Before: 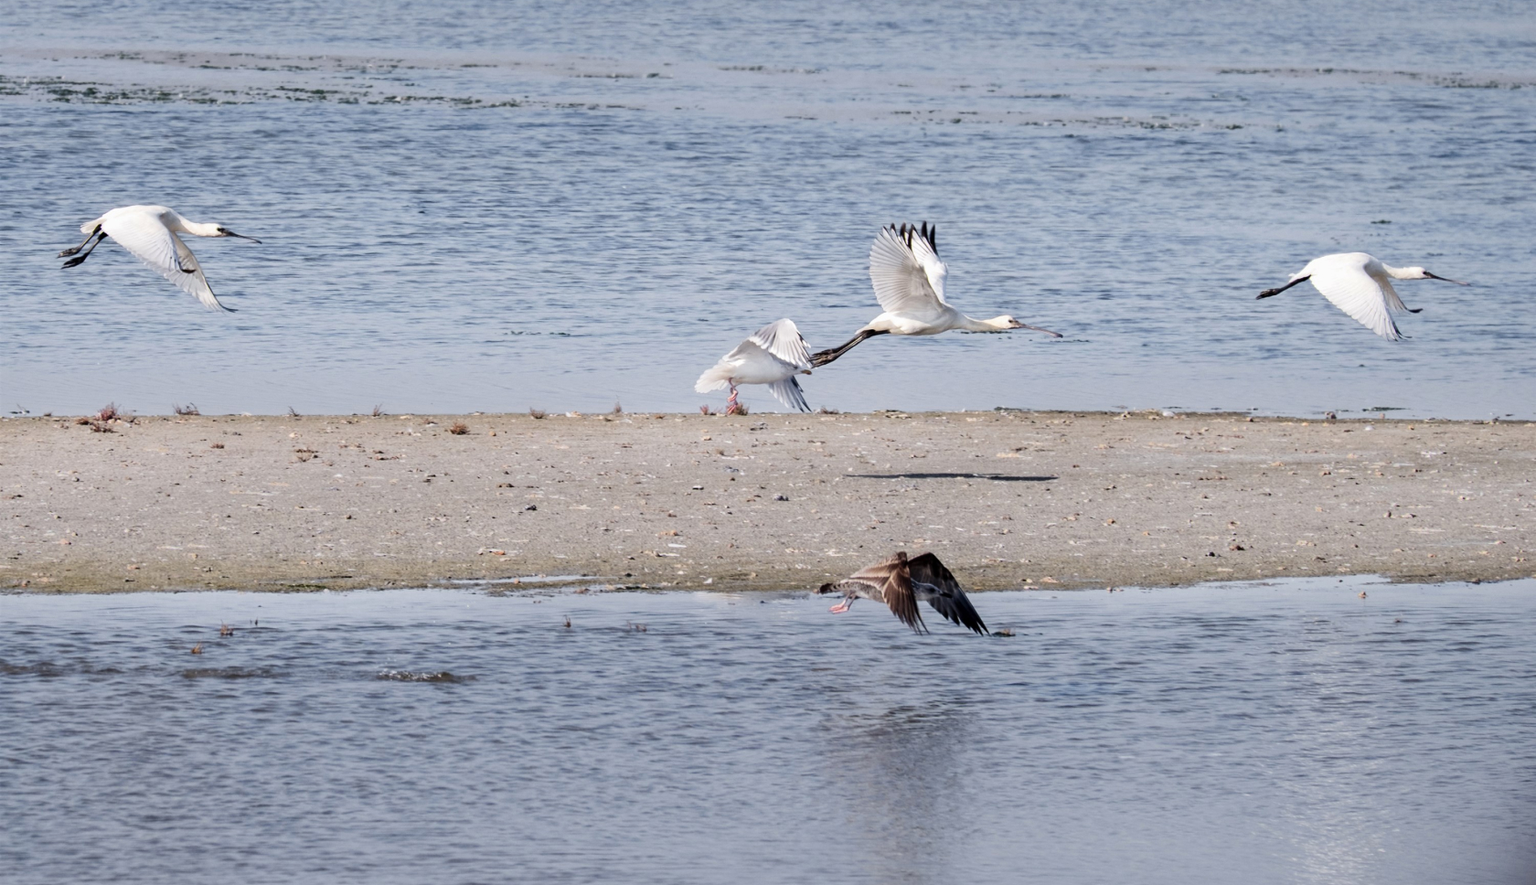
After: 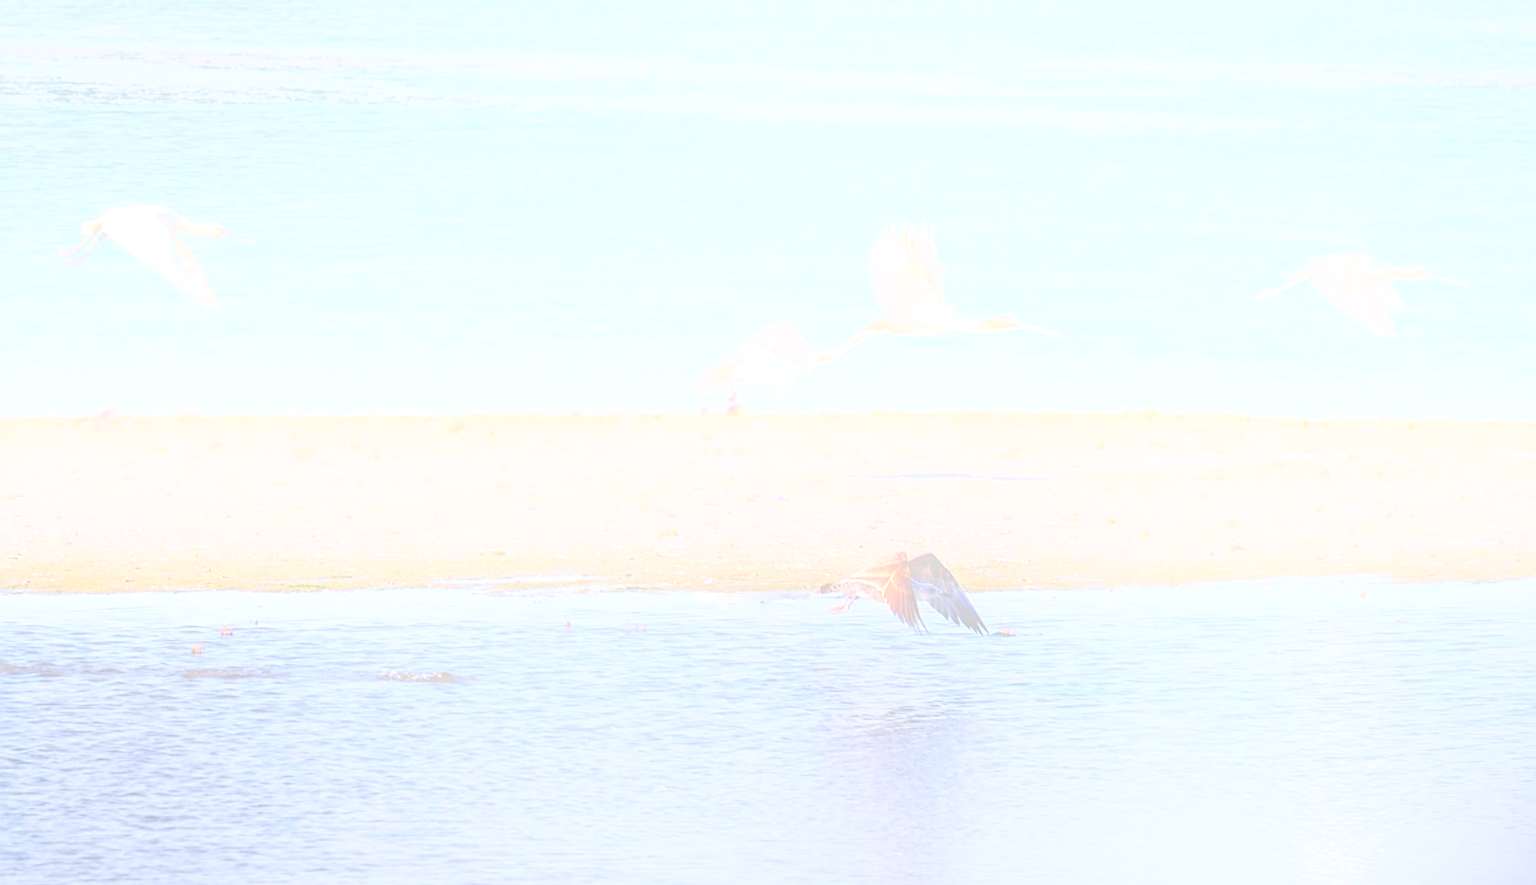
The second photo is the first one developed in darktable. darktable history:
exposure: exposure 0.935 EV, compensate highlight preservation false
sharpen: on, module defaults
bloom: size 38%, threshold 95%, strength 30%
